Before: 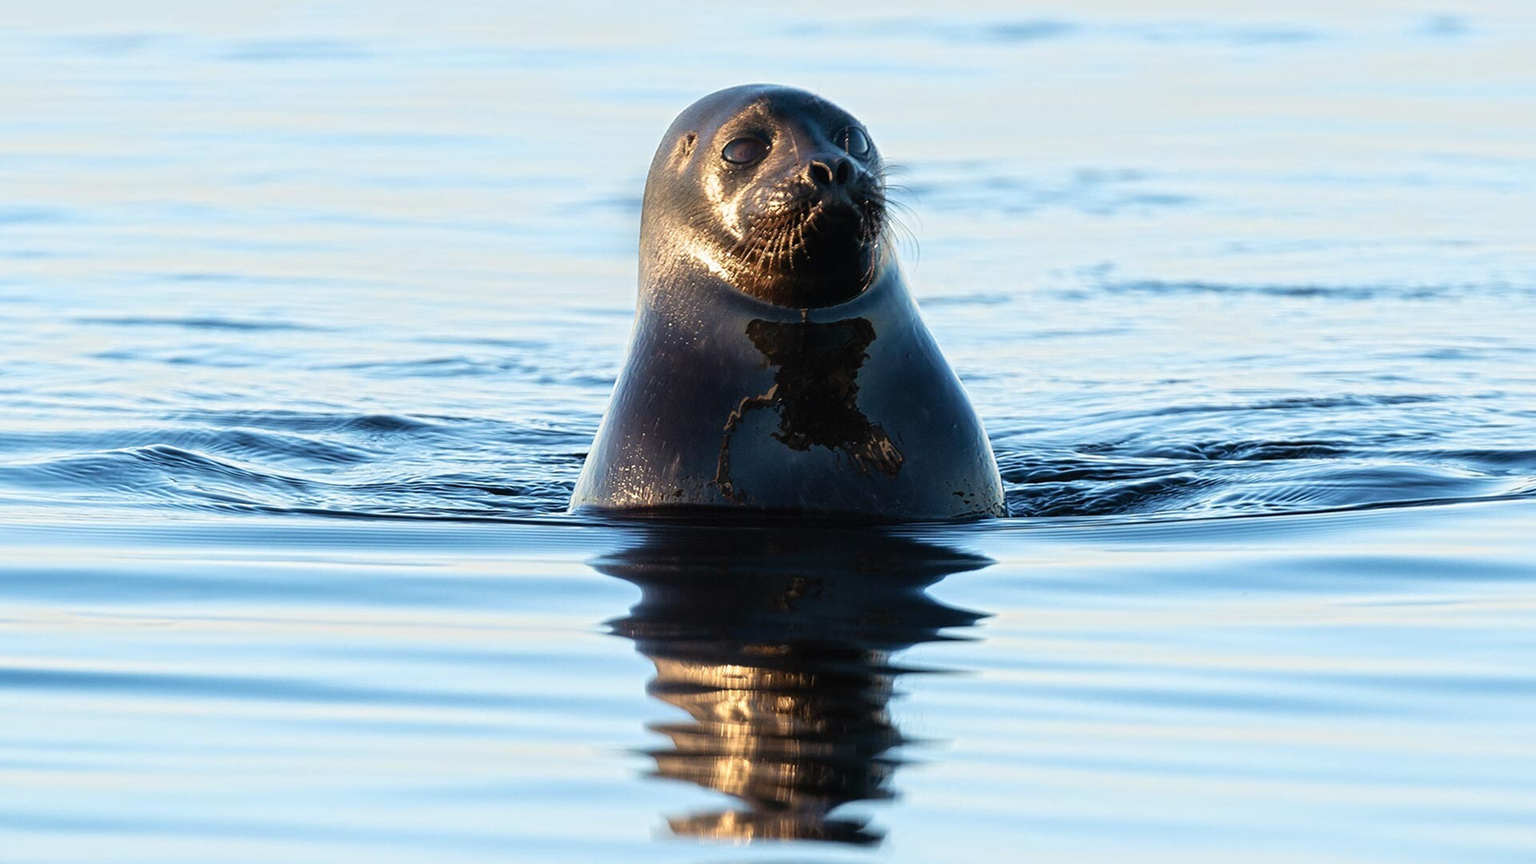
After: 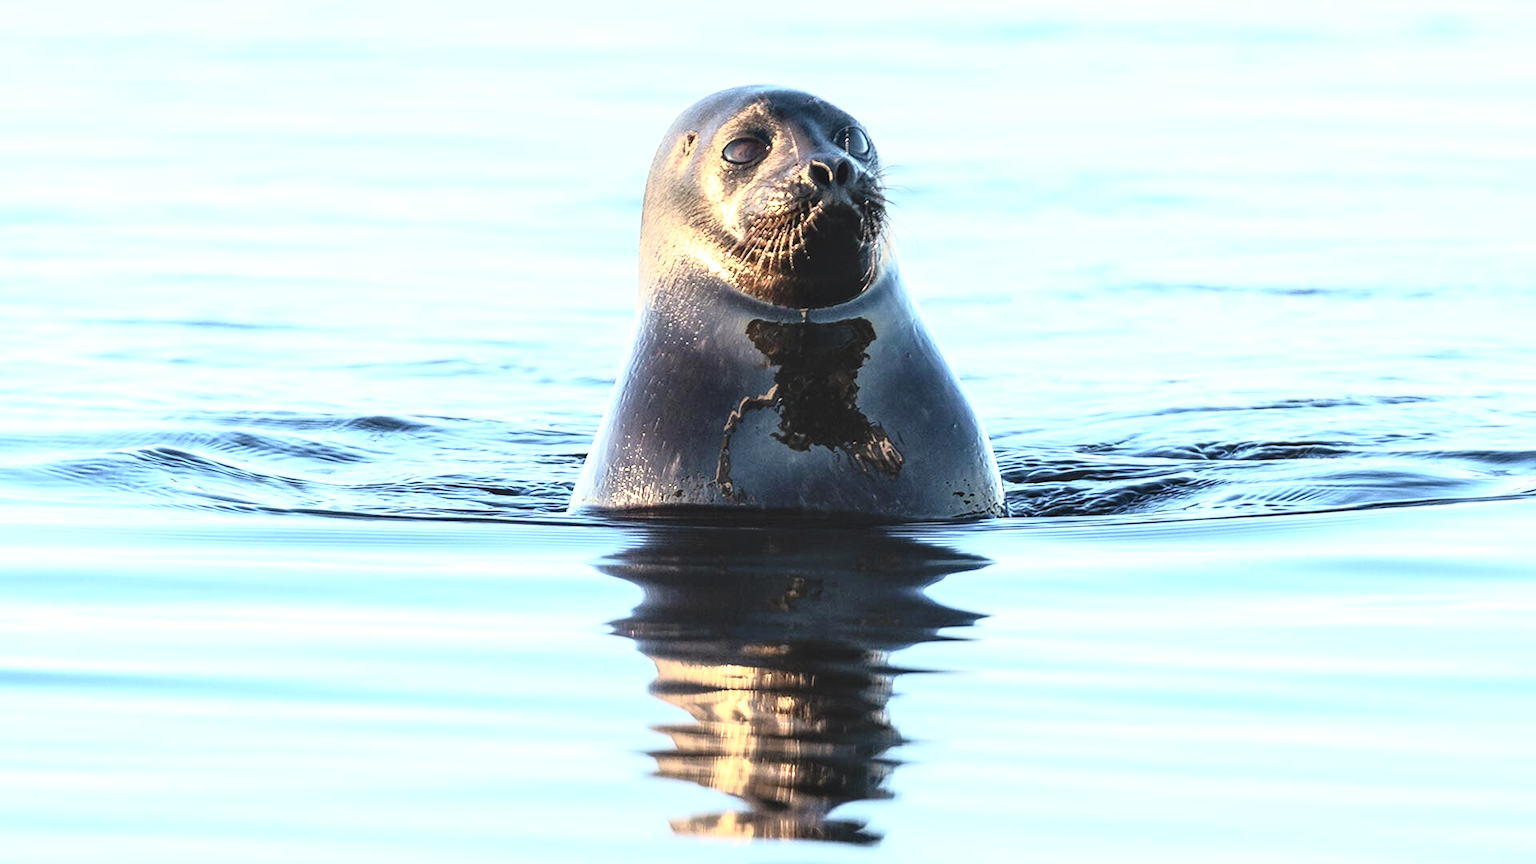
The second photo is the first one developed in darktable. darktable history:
local contrast: detail 130%
levels: levels [0, 0.476, 0.951]
tone curve: curves: ch0 [(0, 0.052) (0.207, 0.35) (0.392, 0.592) (0.54, 0.803) (0.725, 0.922) (0.99, 0.974)], color space Lab, independent channels, preserve colors none
